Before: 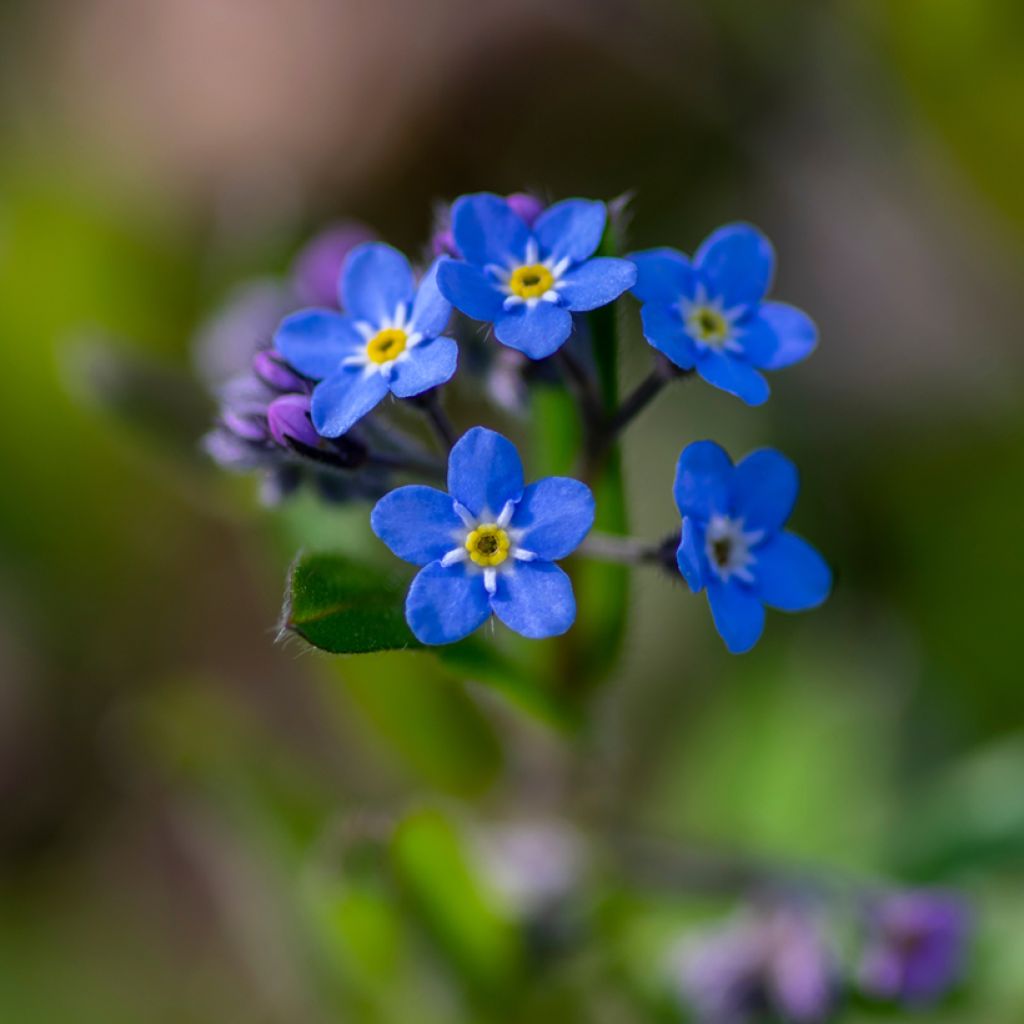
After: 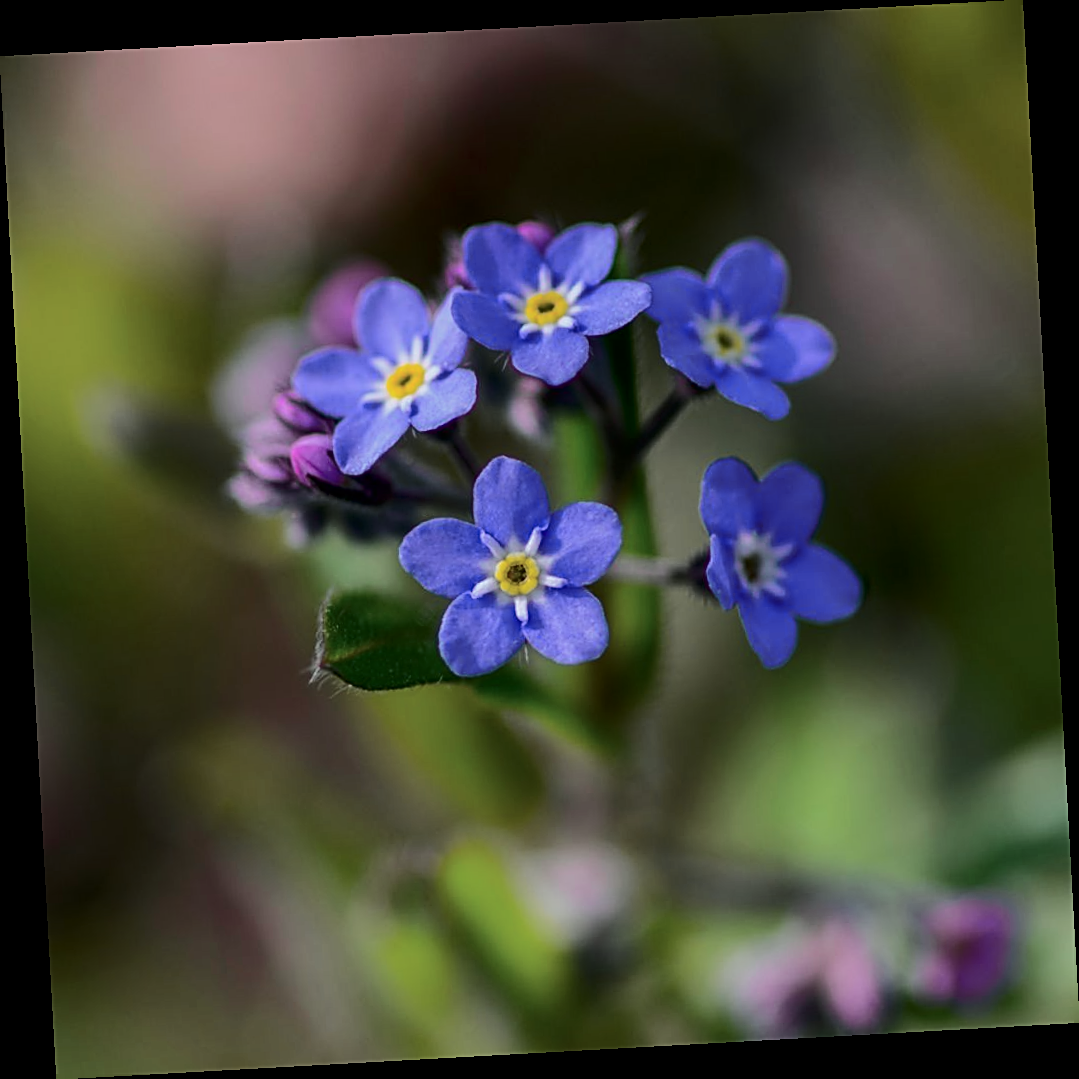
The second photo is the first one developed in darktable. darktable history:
sharpen: on, module defaults
tone curve: curves: ch0 [(0, 0) (0.058, 0.022) (0.265, 0.208) (0.41, 0.417) (0.485, 0.524) (0.638, 0.673) (0.845, 0.828) (0.994, 0.964)]; ch1 [(0, 0) (0.136, 0.146) (0.317, 0.34) (0.382, 0.408) (0.469, 0.482) (0.498, 0.497) (0.557, 0.573) (0.644, 0.643) (0.725, 0.765) (1, 1)]; ch2 [(0, 0) (0.352, 0.403) (0.45, 0.469) (0.502, 0.504) (0.54, 0.524) (0.592, 0.566) (0.638, 0.599) (1, 1)], color space Lab, independent channels, preserve colors none
rotate and perspective: rotation -3.18°, automatic cropping off
